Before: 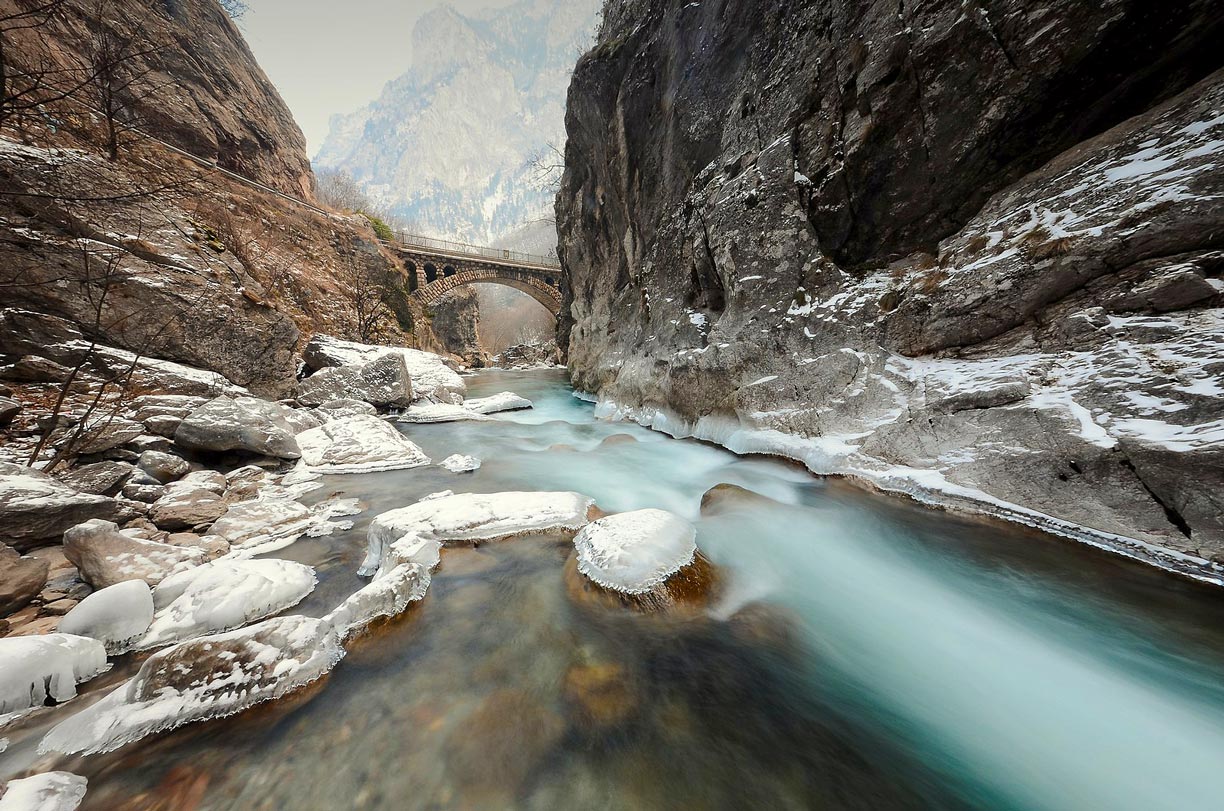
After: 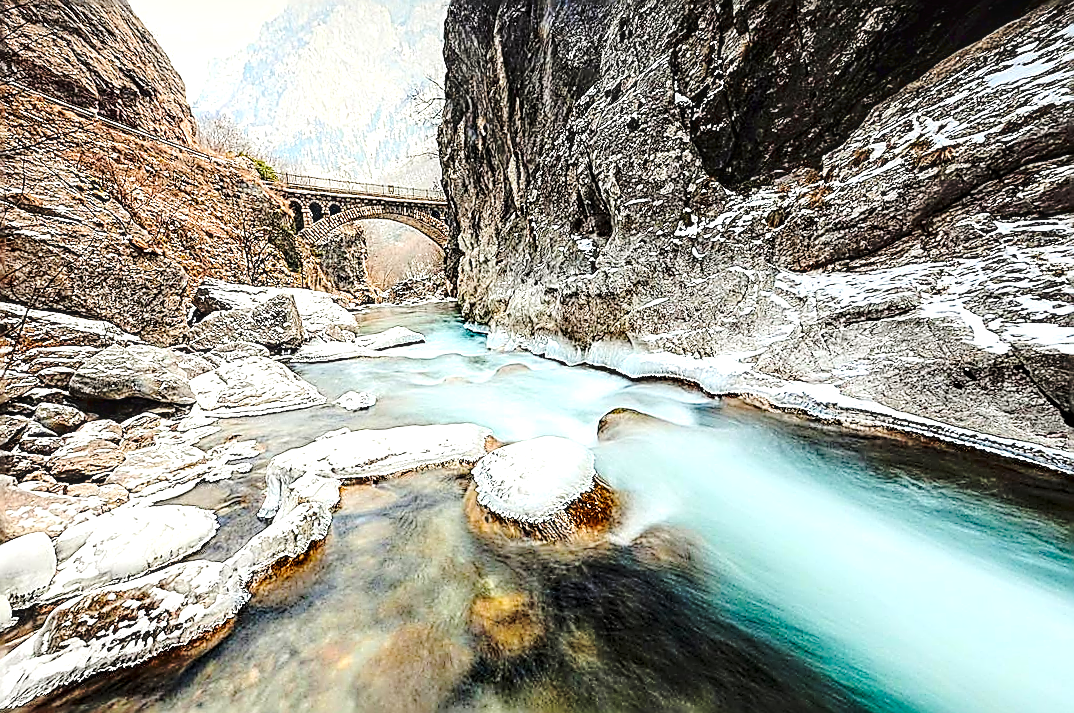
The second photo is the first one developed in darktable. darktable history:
exposure: black level correction 0, exposure 0.947 EV, compensate highlight preservation false
crop and rotate: angle 2.8°, left 5.896%, top 5.687%
tone curve: curves: ch0 [(0, 0.026) (0.104, 0.1) (0.233, 0.262) (0.398, 0.507) (0.498, 0.621) (0.65, 0.757) (0.835, 0.883) (1, 0.961)]; ch1 [(0, 0) (0.346, 0.307) (0.408, 0.369) (0.453, 0.457) (0.482, 0.476) (0.502, 0.498) (0.521, 0.503) (0.553, 0.554) (0.638, 0.646) (0.693, 0.727) (1, 1)]; ch2 [(0, 0) (0.366, 0.337) (0.434, 0.46) (0.485, 0.494) (0.5, 0.494) (0.511, 0.508) (0.537, 0.55) (0.579, 0.599) (0.663, 0.67) (1, 1)], color space Lab, linked channels, preserve colors none
local contrast: detail 160%
base curve: curves: ch0 [(0, 0) (0.073, 0.04) (0.157, 0.139) (0.492, 0.492) (0.758, 0.758) (1, 1)], preserve colors none
sharpen: amount 1.988
